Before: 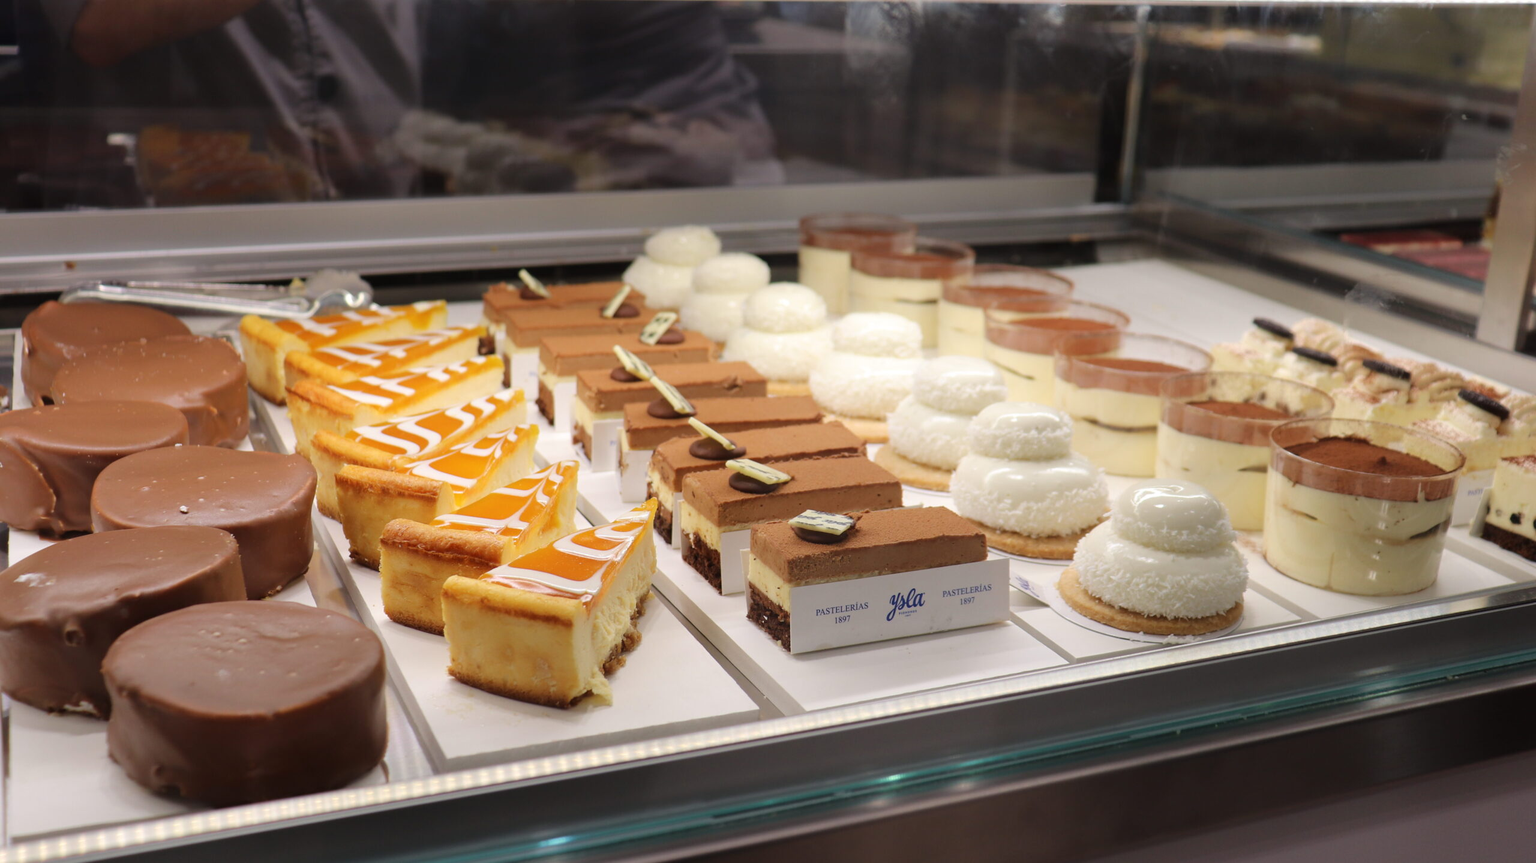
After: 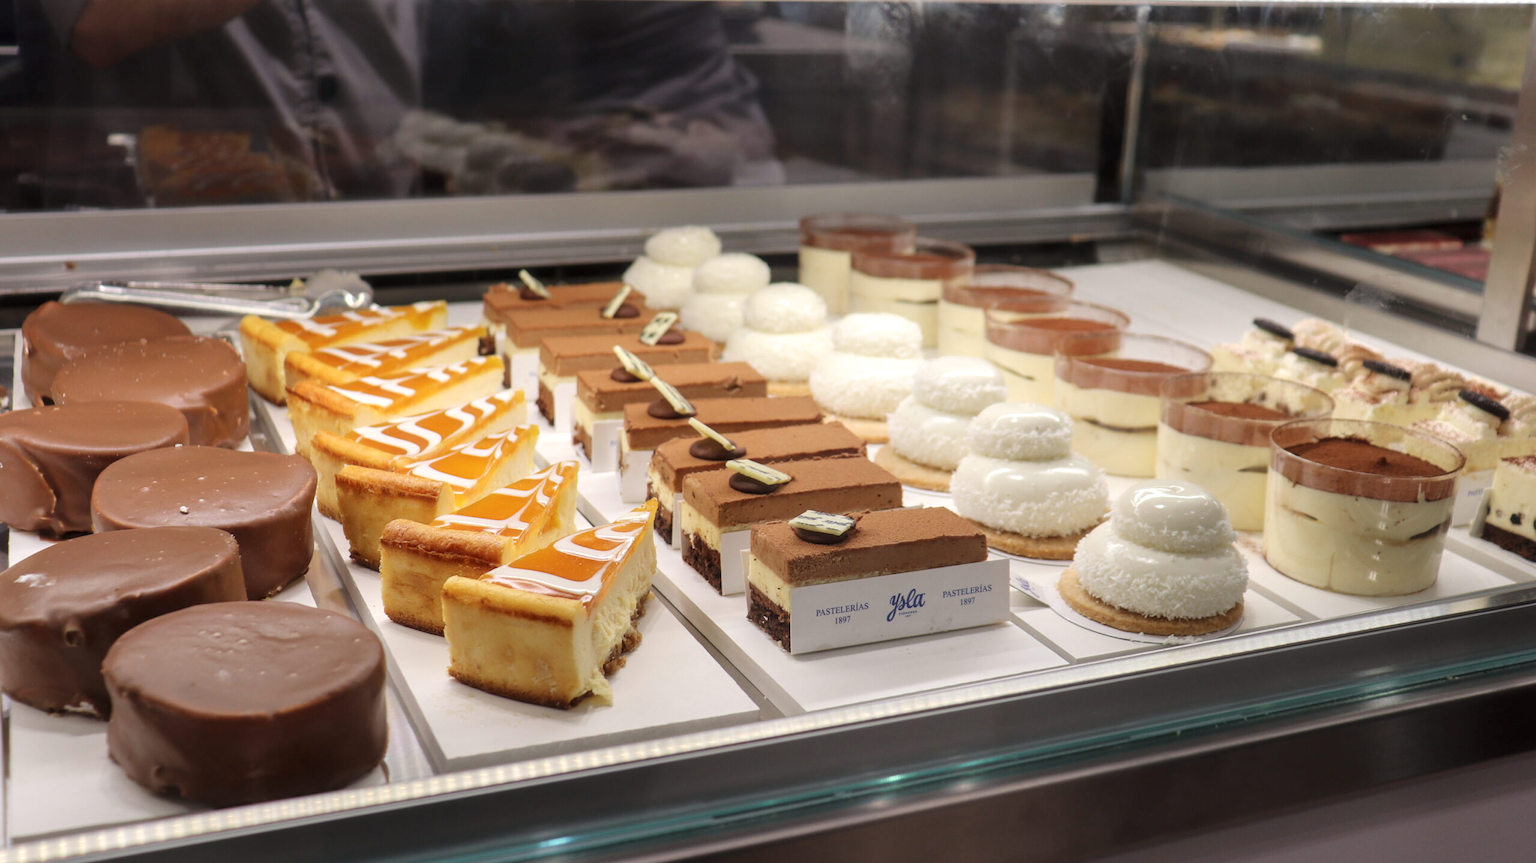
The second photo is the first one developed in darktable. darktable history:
tone equalizer: -8 EV 0.06 EV, smoothing diameter 25%, edges refinement/feathering 10, preserve details guided filter
haze removal: strength -0.1, adaptive false
local contrast: on, module defaults
